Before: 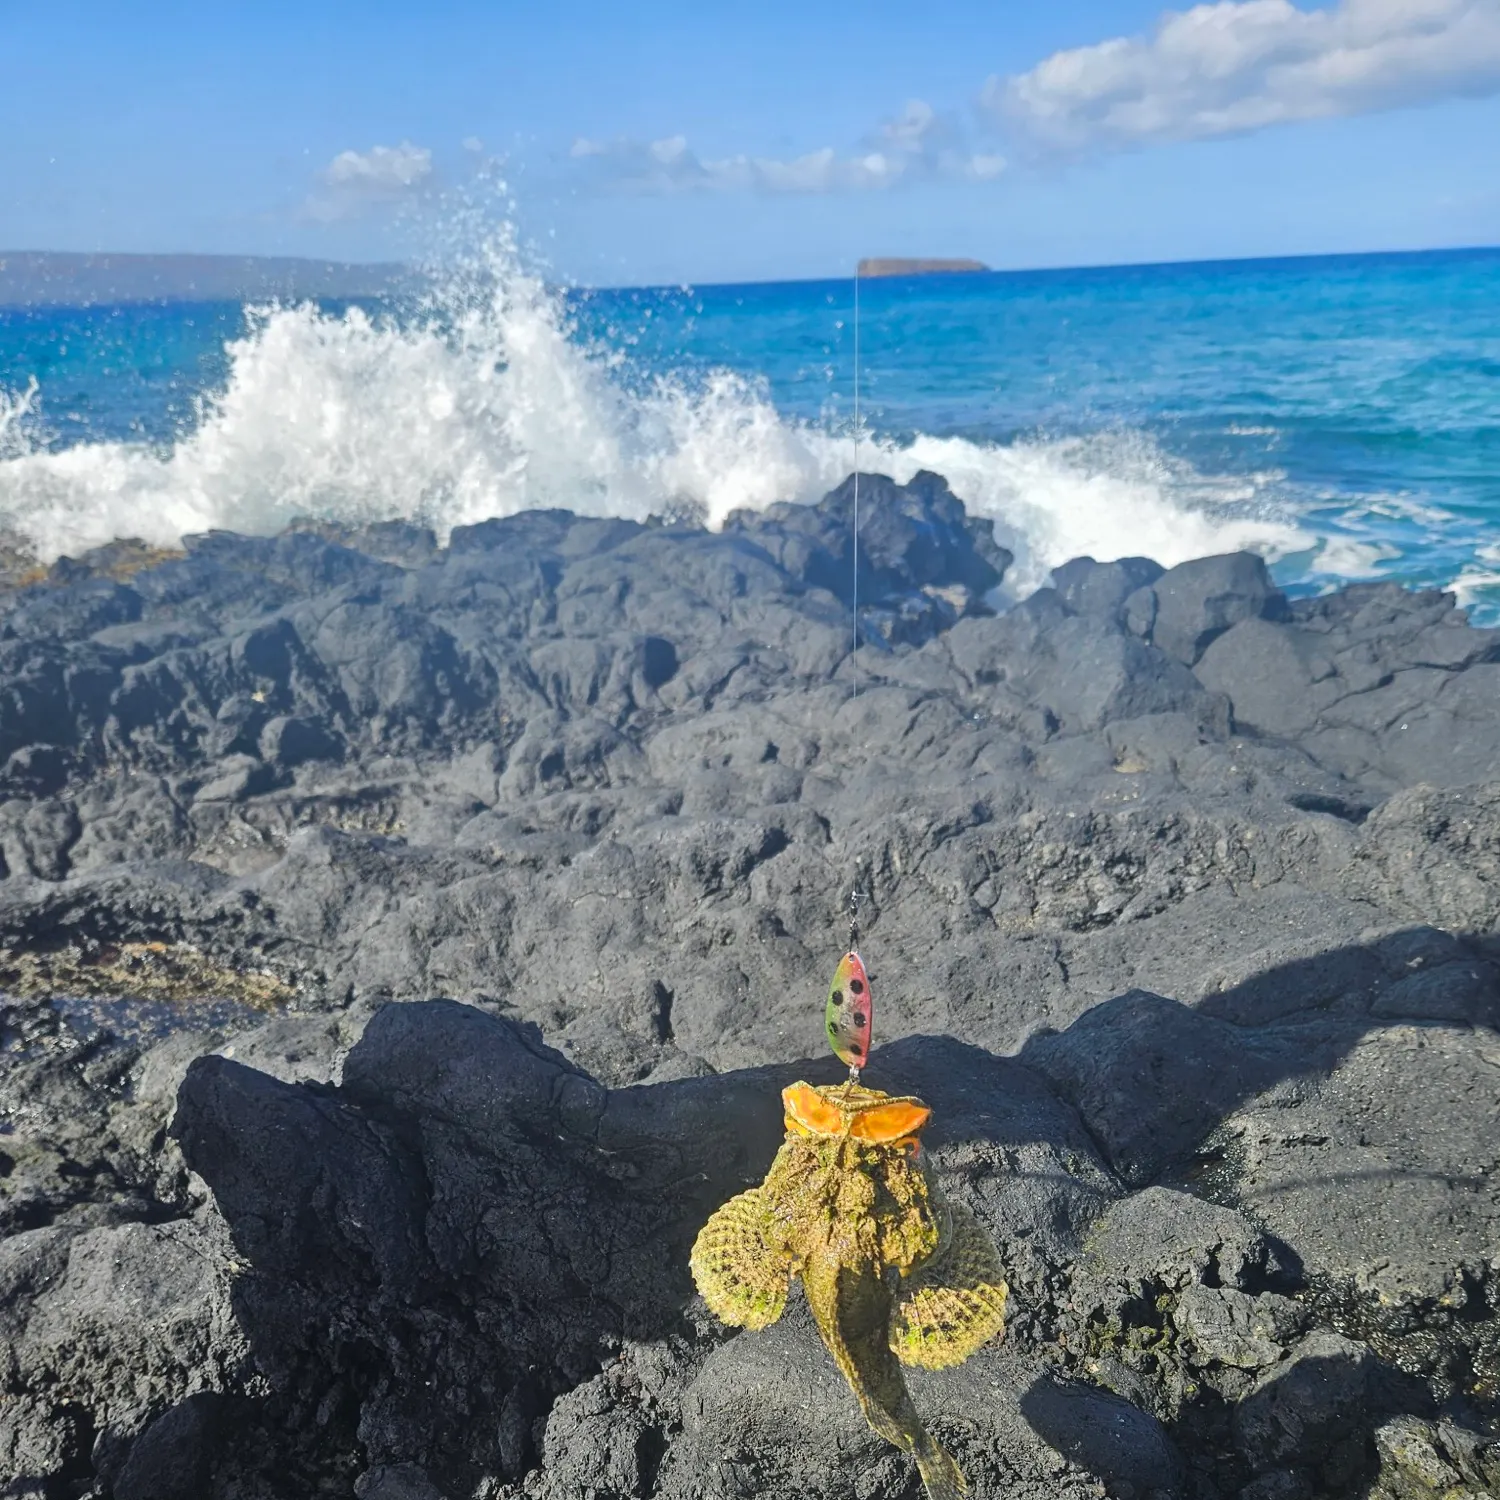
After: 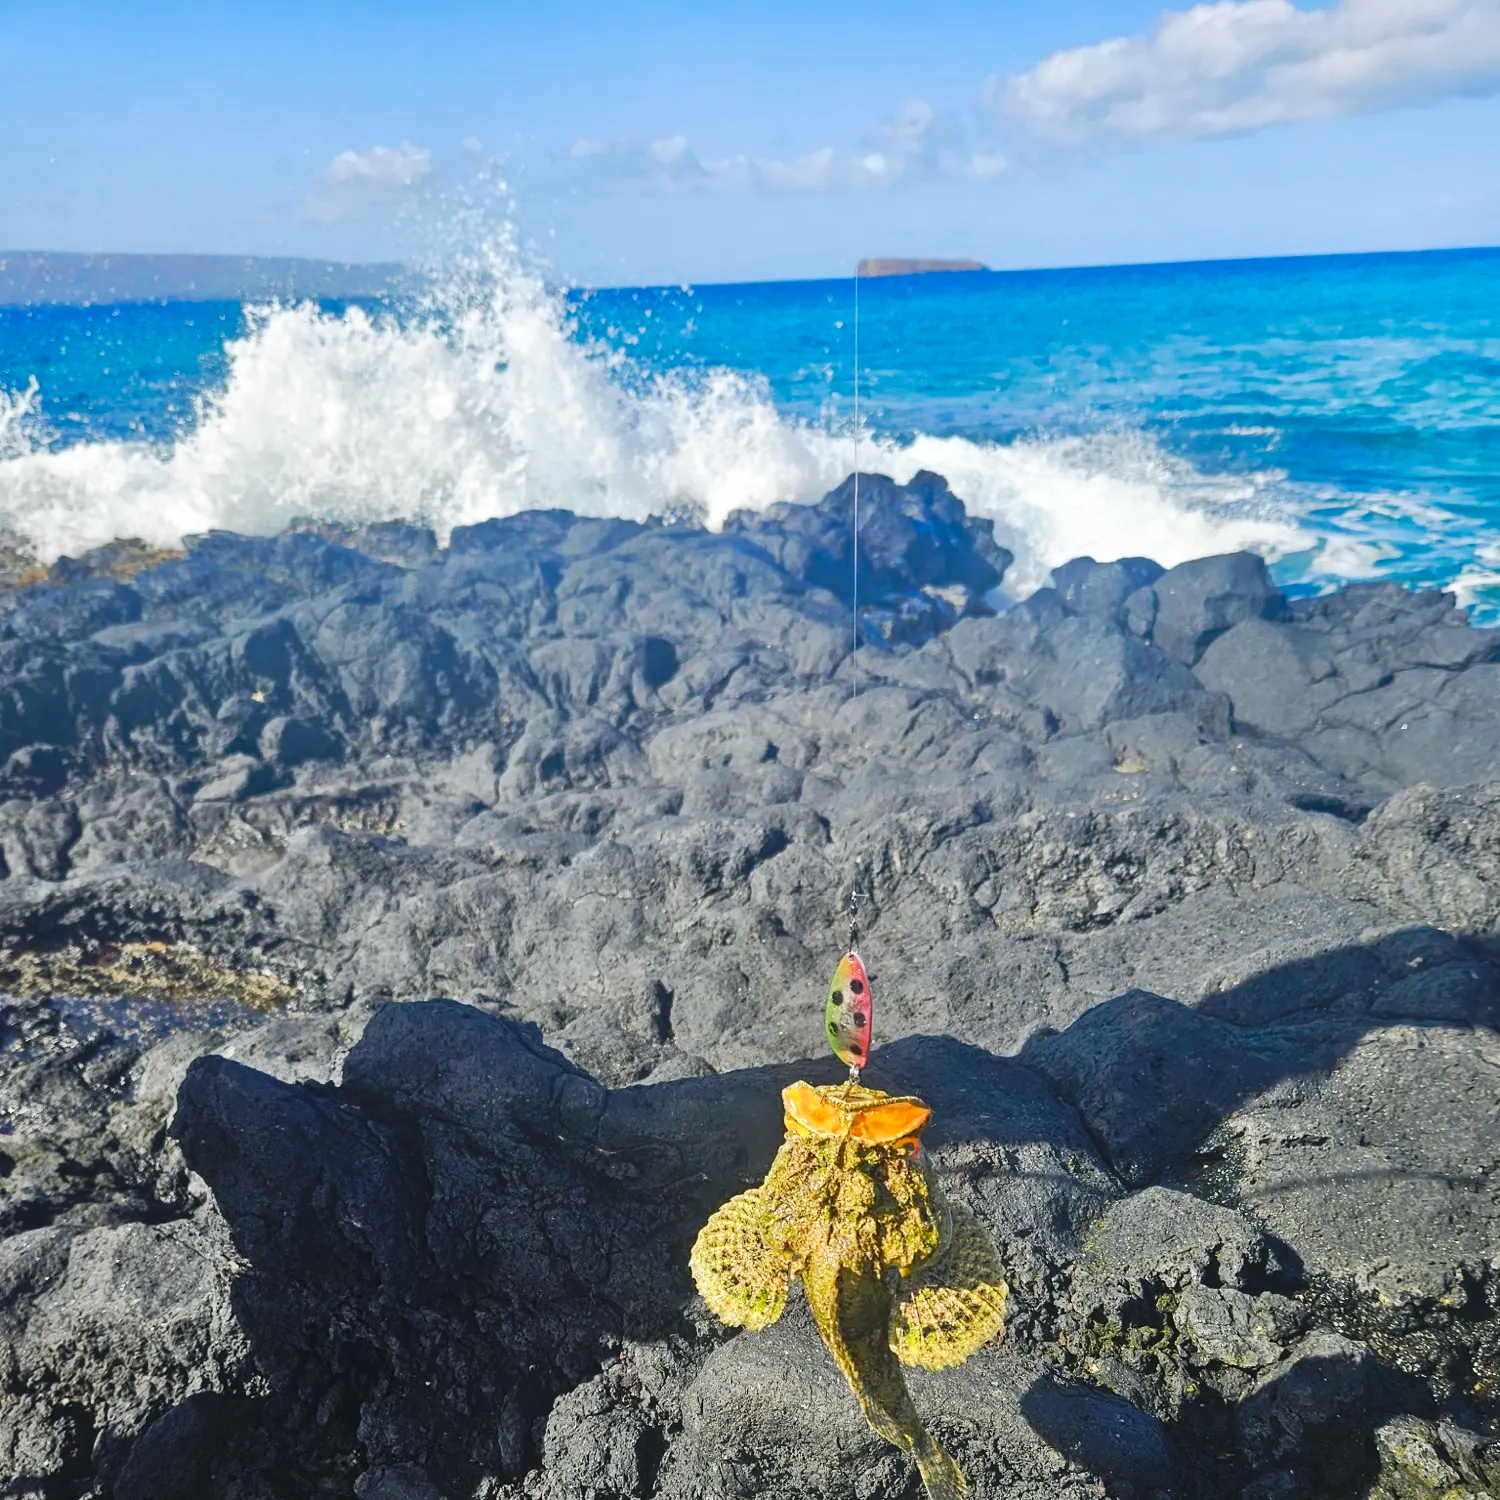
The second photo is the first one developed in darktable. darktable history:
tone curve: curves: ch0 [(0, 0) (0.003, 0.009) (0.011, 0.019) (0.025, 0.034) (0.044, 0.057) (0.069, 0.082) (0.1, 0.104) (0.136, 0.131) (0.177, 0.165) (0.224, 0.212) (0.277, 0.279) (0.335, 0.342) (0.399, 0.401) (0.468, 0.477) (0.543, 0.572) (0.623, 0.675) (0.709, 0.772) (0.801, 0.85) (0.898, 0.942) (1, 1)], preserve colors none
color balance rgb: perceptual saturation grading › global saturation 20%, perceptual saturation grading › highlights -25%, perceptual saturation grading › shadows 25%
